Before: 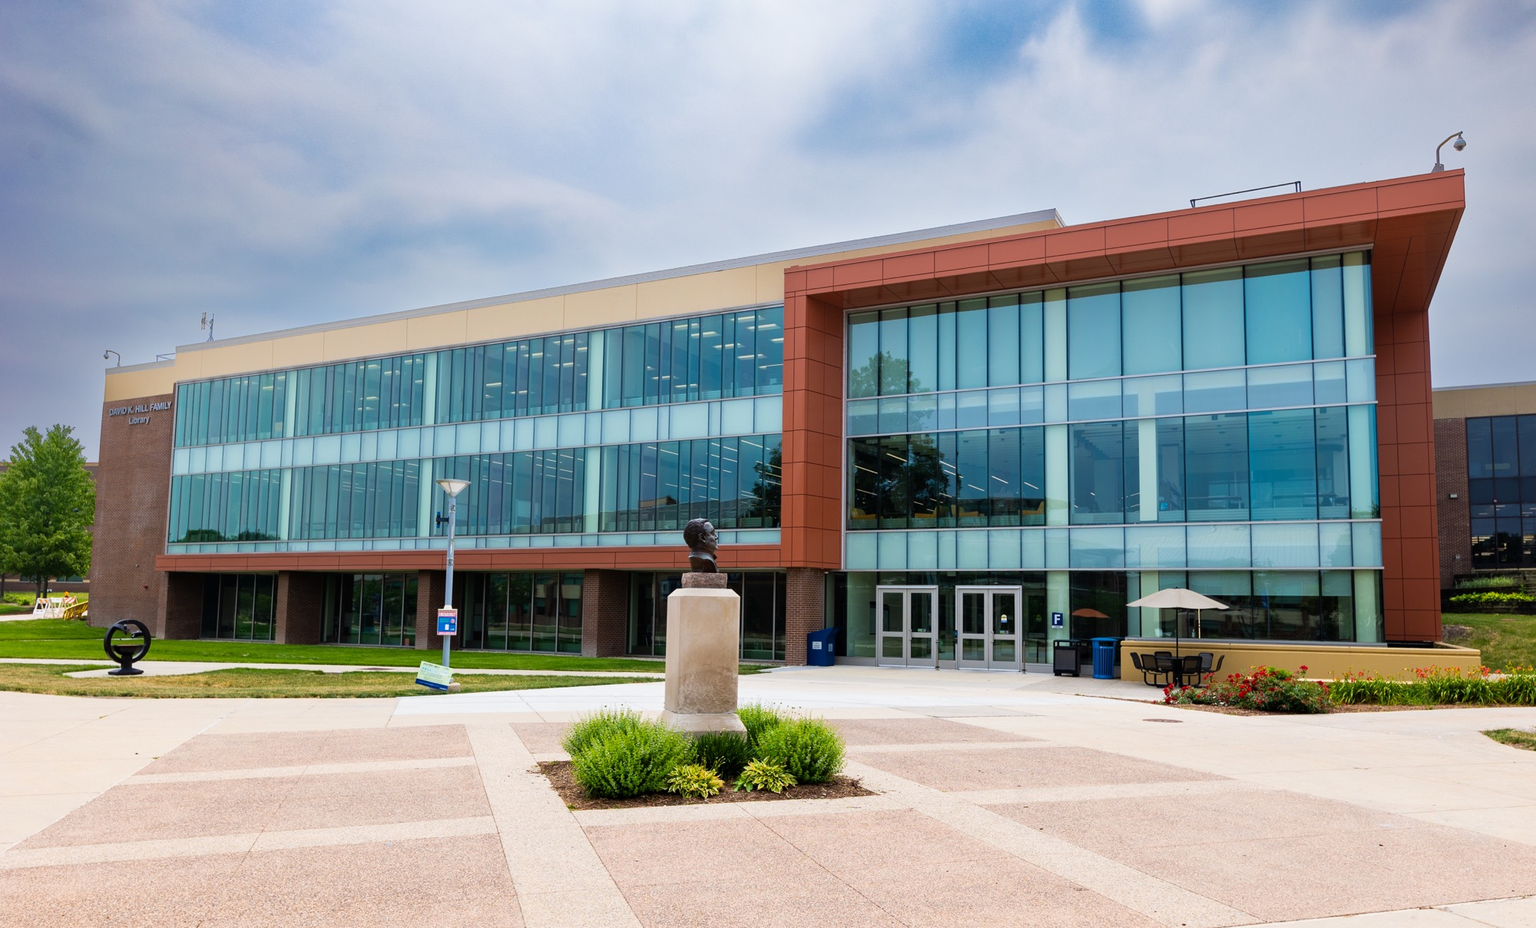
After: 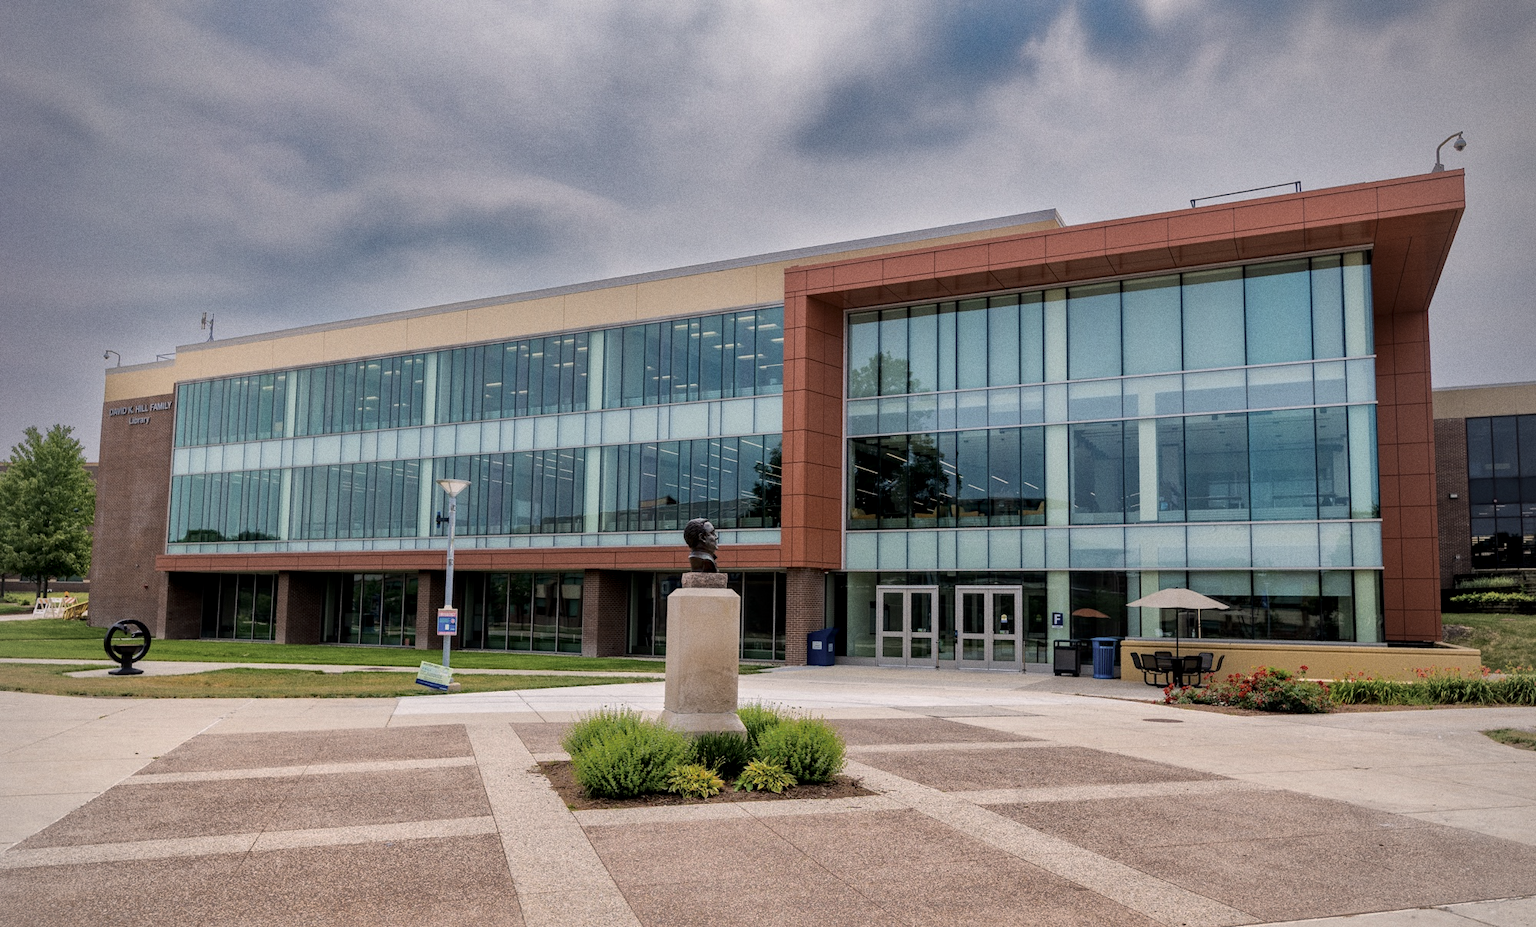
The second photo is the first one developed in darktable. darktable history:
shadows and highlights: shadows -19.91, highlights -73.15
local contrast: on, module defaults
color correction: highlights a* 5.59, highlights b* 5.24, saturation 0.68
grain: on, module defaults
vignetting: brightness -0.167
